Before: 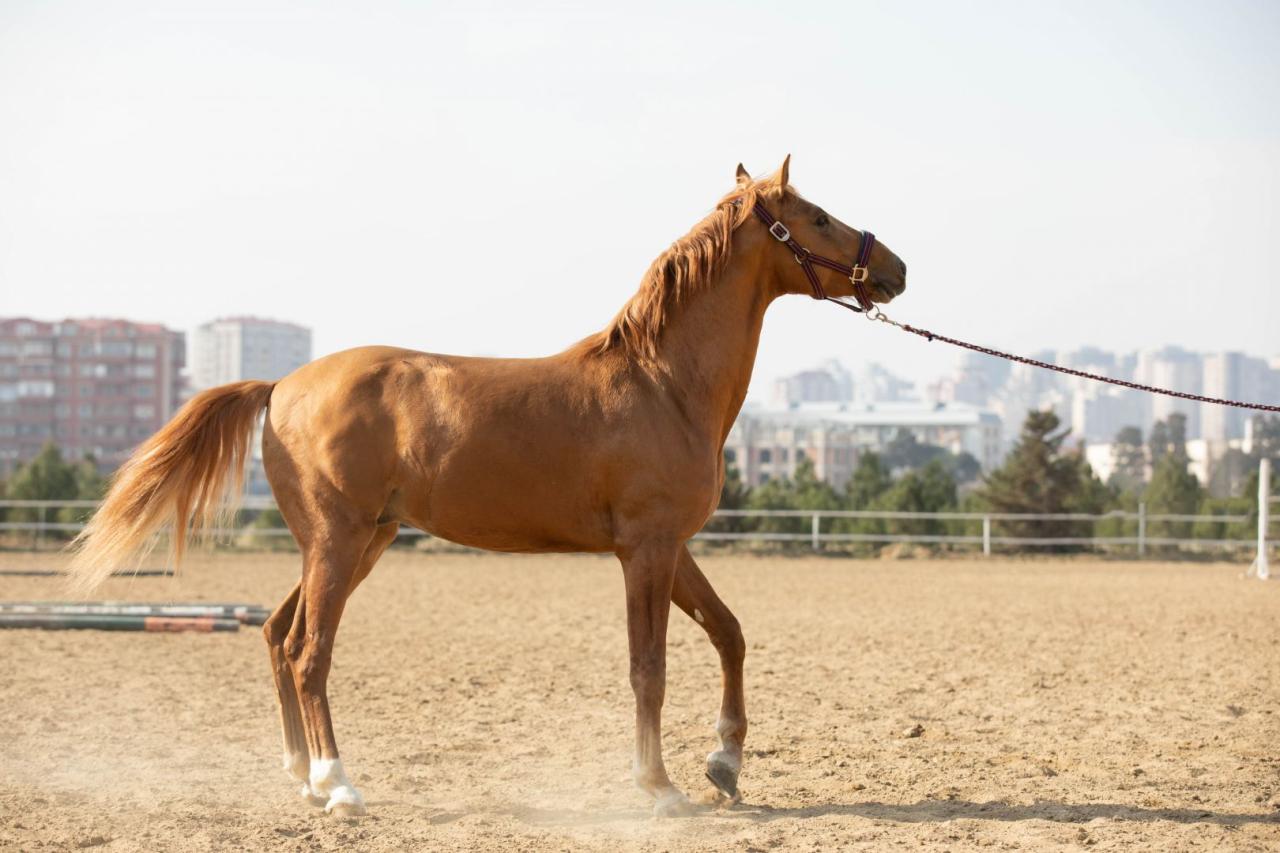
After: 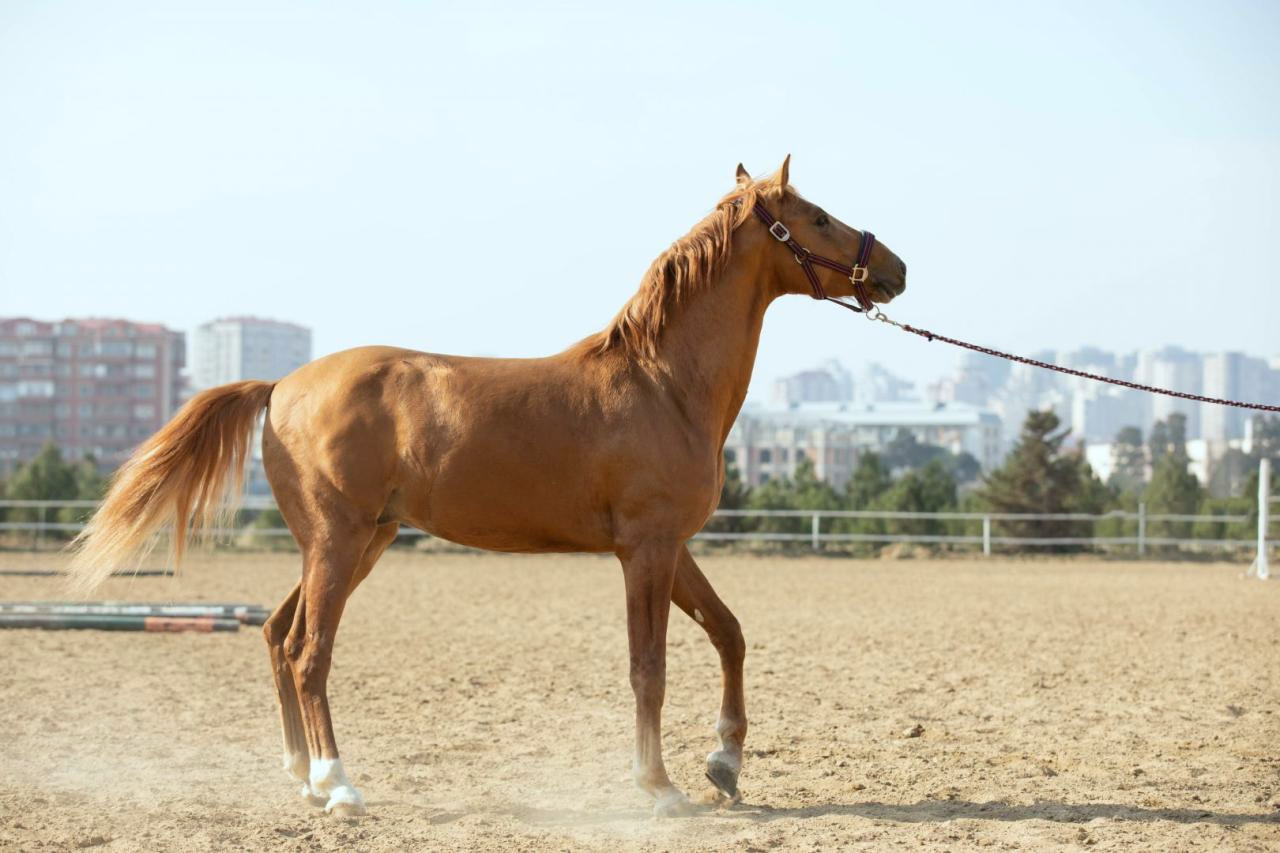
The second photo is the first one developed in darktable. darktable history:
color calibration: gray › normalize channels true, illuminant as shot in camera, x 0.36, y 0.363, temperature 4559.39 K, gamut compression 0.014
